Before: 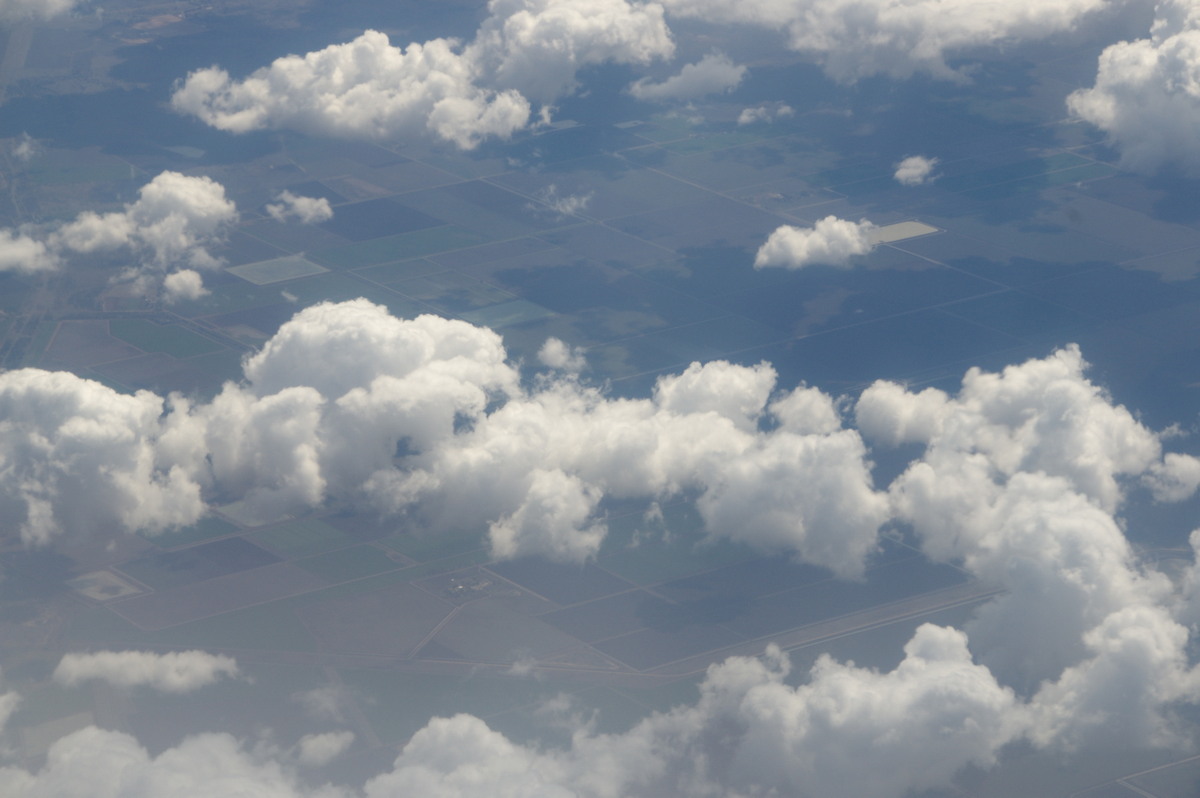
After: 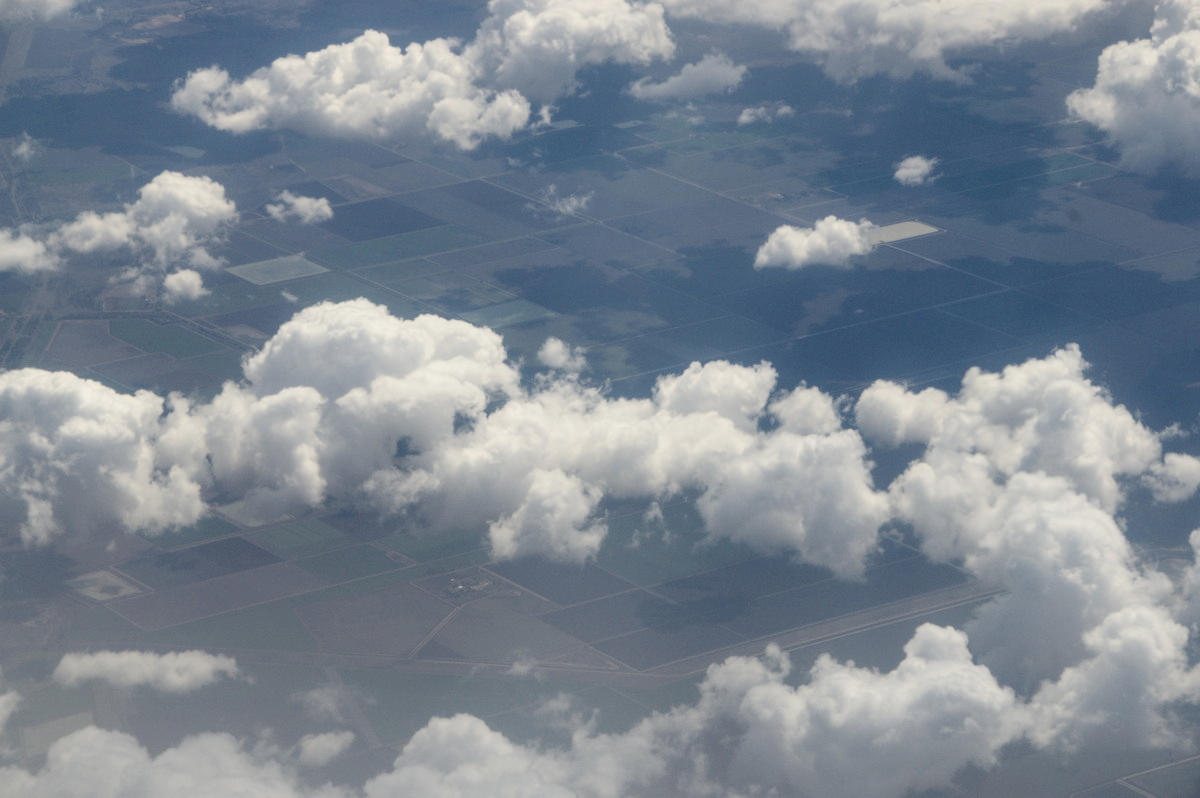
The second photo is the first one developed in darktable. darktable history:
local contrast: highlights 60%, shadows 60%, detail 160%
filmic rgb: black relative exposure -7.65 EV, white relative exposure 4.56 EV, hardness 3.61, color science v6 (2022)
